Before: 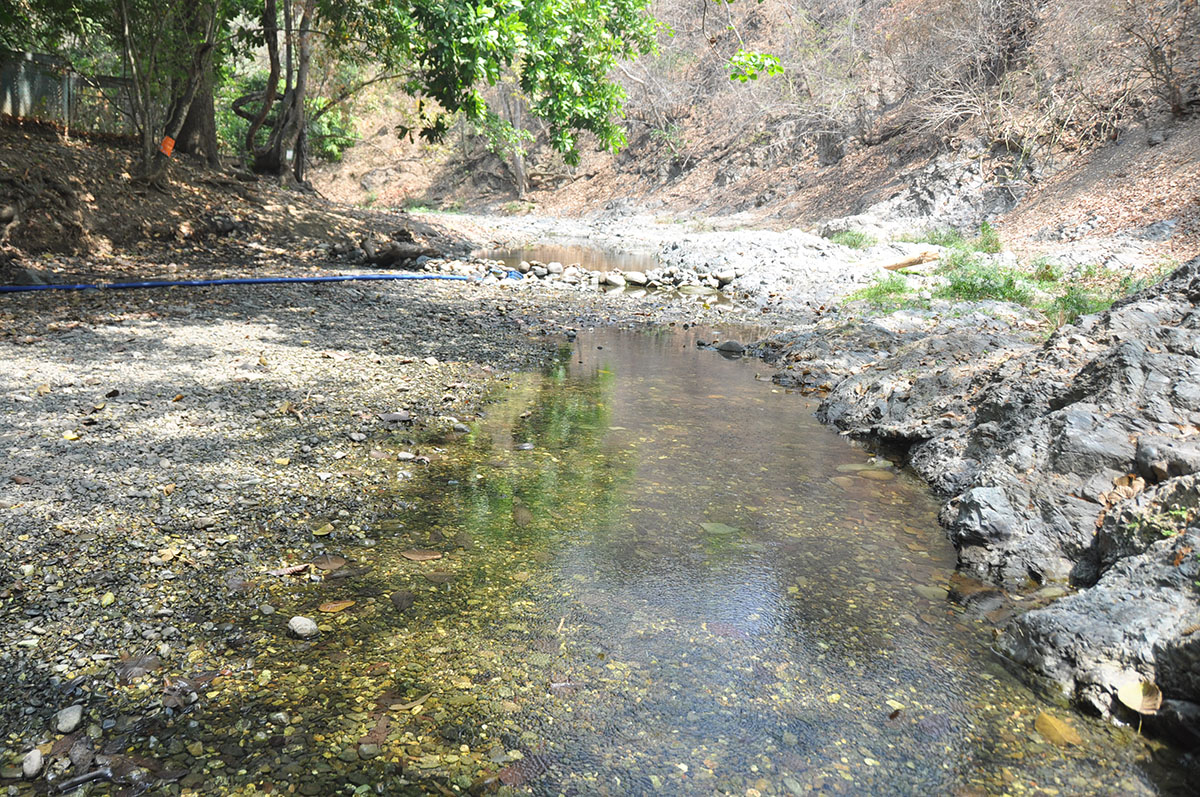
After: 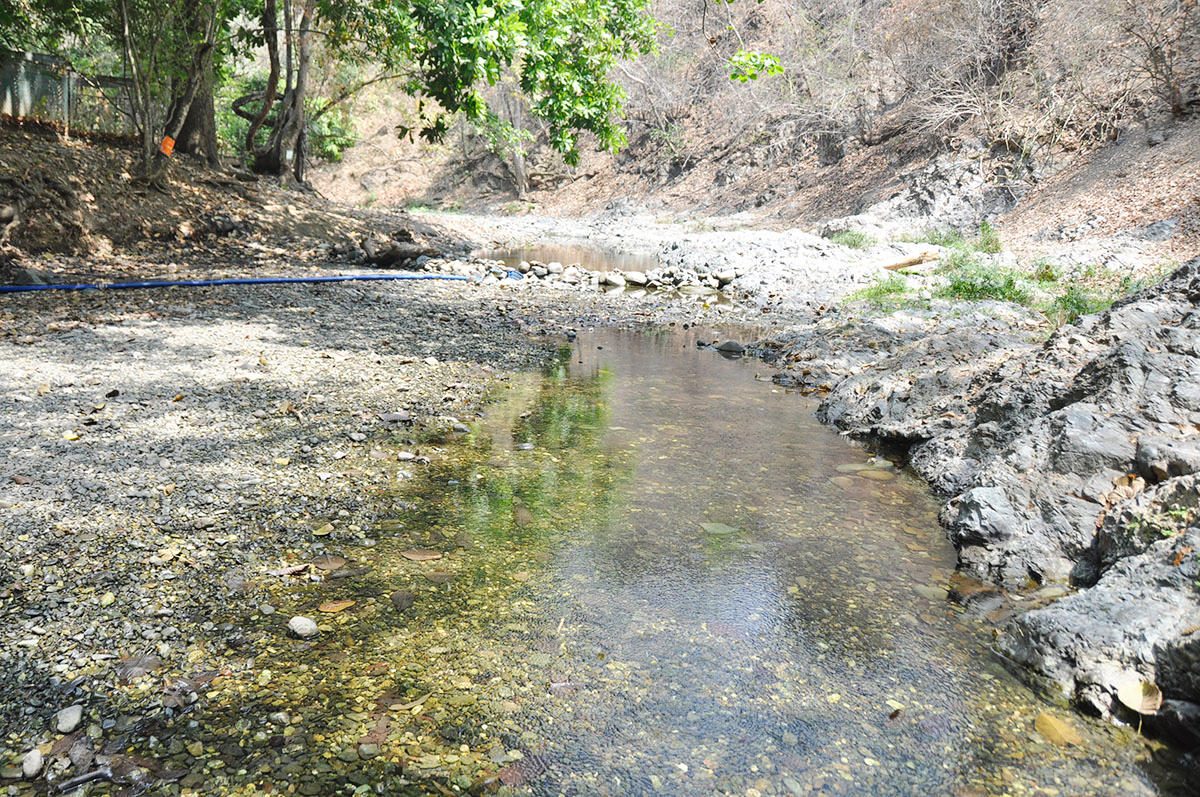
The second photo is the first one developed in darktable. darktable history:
shadows and highlights: low approximation 0.01, soften with gaussian
tone curve: curves: ch0 [(0, 0) (0.003, 0.005) (0.011, 0.011) (0.025, 0.022) (0.044, 0.038) (0.069, 0.062) (0.1, 0.091) (0.136, 0.128) (0.177, 0.183) (0.224, 0.246) (0.277, 0.325) (0.335, 0.403) (0.399, 0.473) (0.468, 0.557) (0.543, 0.638) (0.623, 0.709) (0.709, 0.782) (0.801, 0.847) (0.898, 0.923) (1, 1)], preserve colors none
